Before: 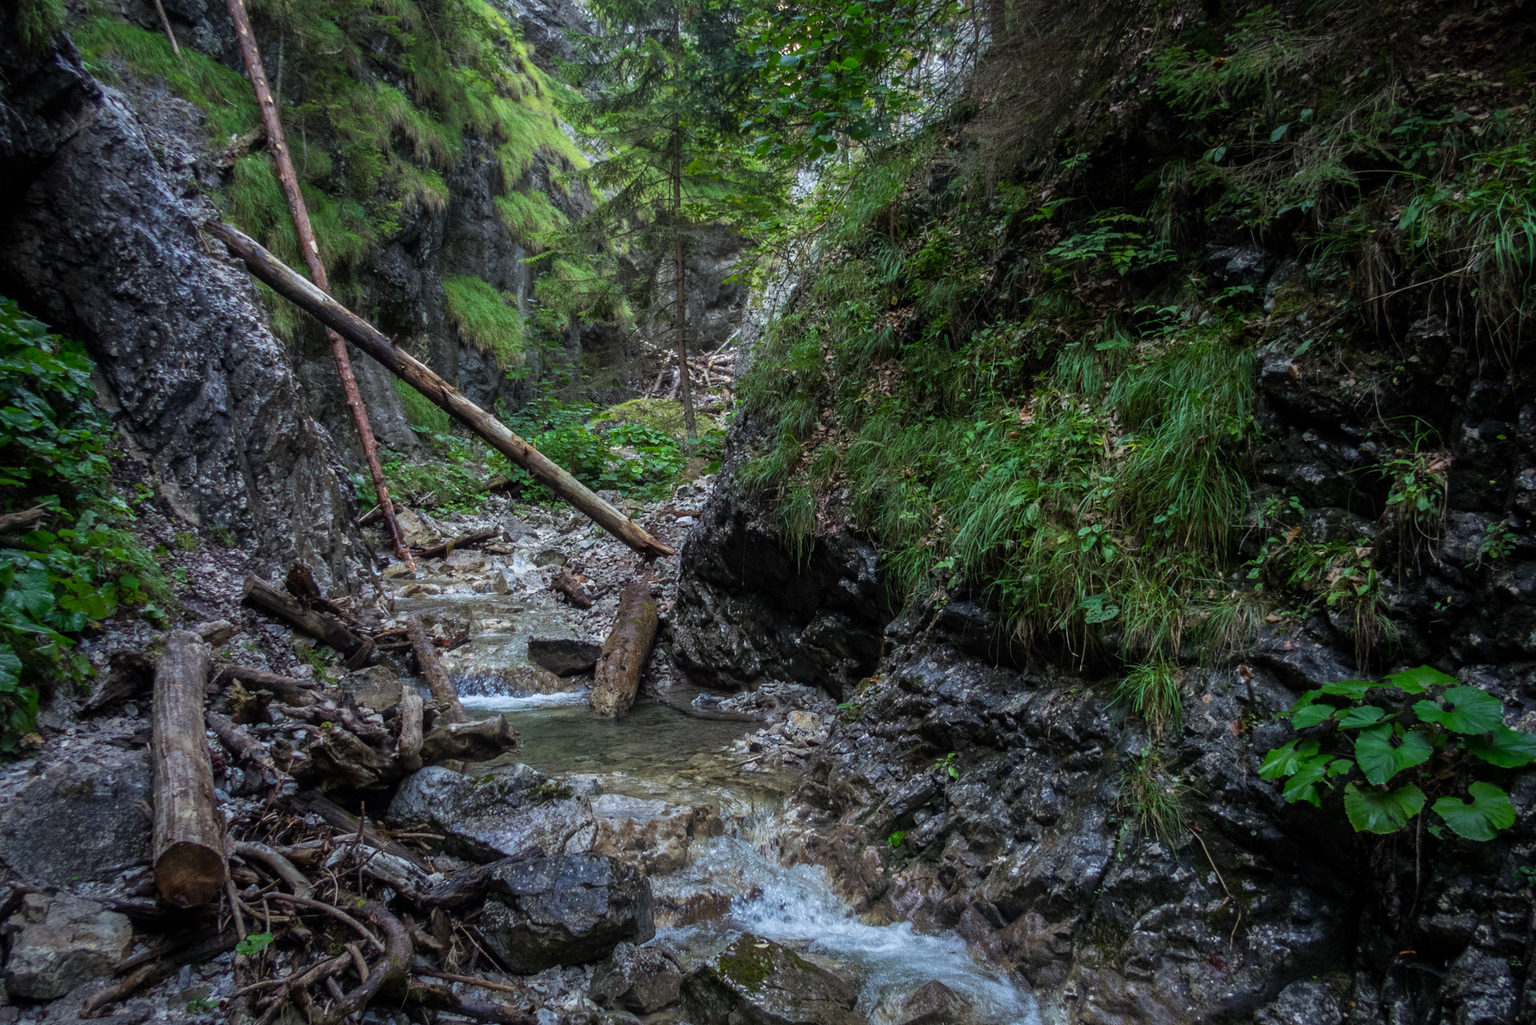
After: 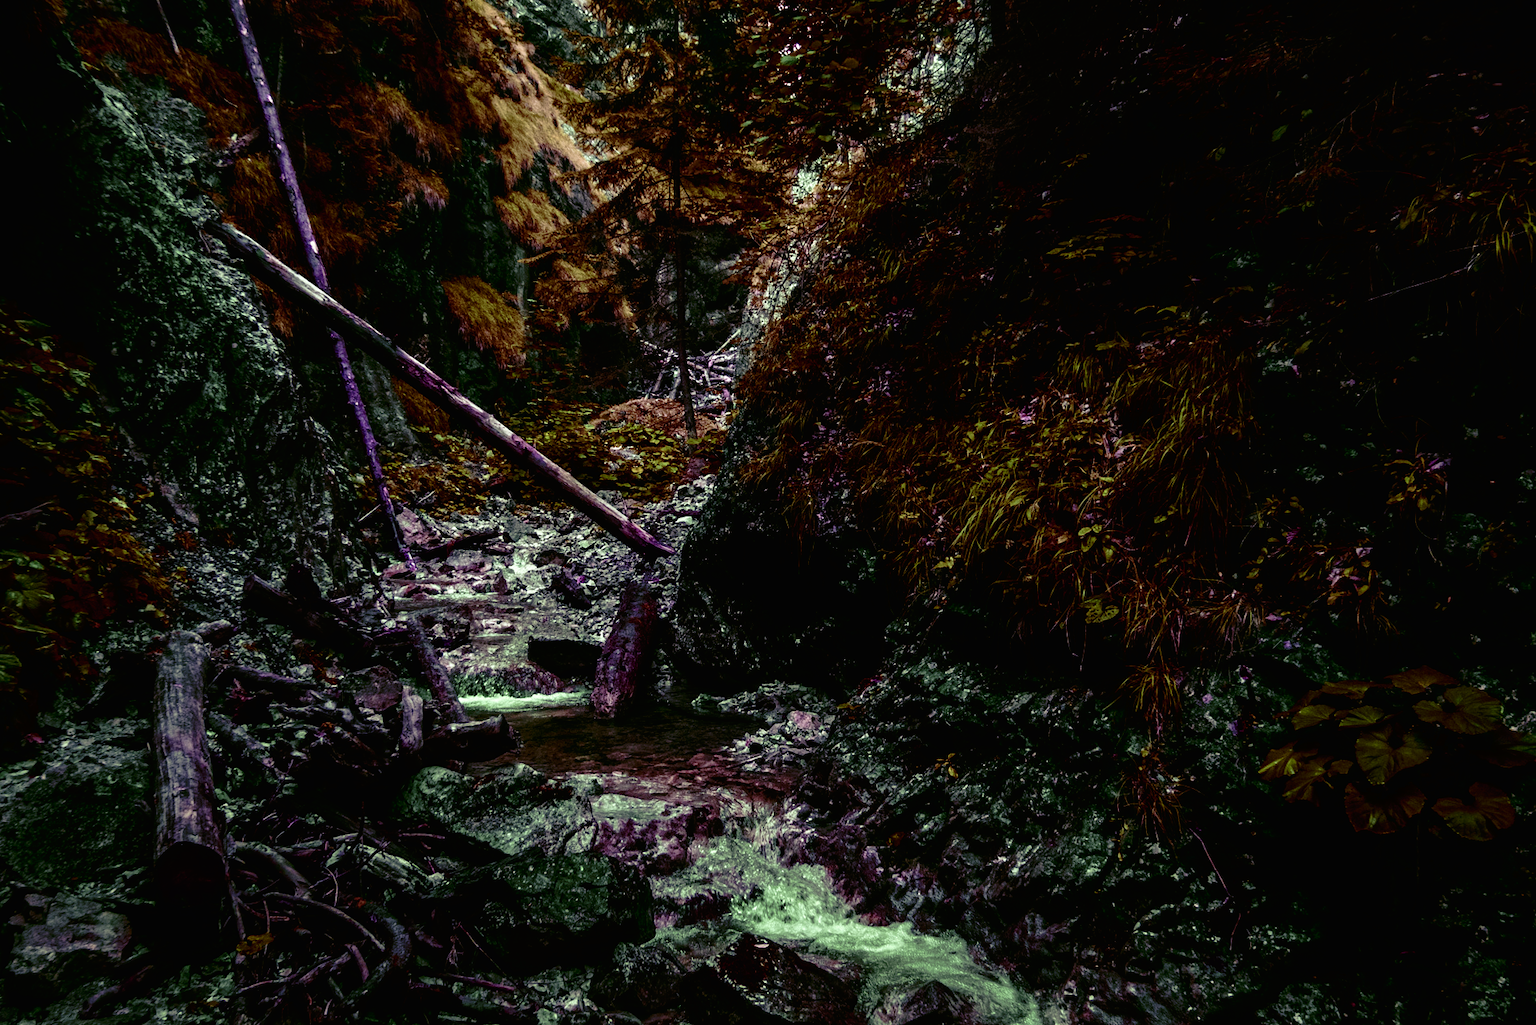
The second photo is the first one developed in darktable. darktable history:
tone curve: curves: ch0 [(0, 0) (0.003, 0.008) (0.011, 0.008) (0.025, 0.008) (0.044, 0.008) (0.069, 0.006) (0.1, 0.006) (0.136, 0.006) (0.177, 0.008) (0.224, 0.012) (0.277, 0.026) (0.335, 0.083) (0.399, 0.165) (0.468, 0.292) (0.543, 0.416) (0.623, 0.535) (0.709, 0.692) (0.801, 0.853) (0.898, 0.981) (1, 1)], preserve colors none
color look up table: target L [97.23, 97.43, 76.68, 85.68, 84.07, 81.73, 78.16, 70.56, 56.93, 44.95, 48.63, 21.68, 200, 74.68, 72.92, 63.97, 63.36, 58.64, 46.18, 44.21, 35.65, 30.37, 32.96, 7.491, 17.58, 81.34, 71.39, 71.23, 64.43, 55.89, 55.52, 50.14, 52.31, 58.42, 47.68, 61.93, 38.66, 36.14, 44, 0.168, 19.33, 0.091, 88.83, 76.48, 65.85, 63.21, 41.59, 31.03, 23.81], target a [-0.299, 0.947, 12.26, -26.56, 3.991, -20.03, -1.756, -4.609, -20.37, 10.01, 12.5, 17.08, 0, 20.73, 30.11, 19.15, 47.94, 52.54, 39.57, 26.74, 28.96, 22.41, 25.8, 44.98, 1.413, 2.499, 10.8, -10.72, -2.467, 26.68, 33.63, 21.64, -15.28, -17.01, -20.38, -17.53, 30.41, -0.294, -8.358, -0.068, 26.84, 0.423, -16.94, -33.61, -31.3, -32.98, -17.05, -11.03, -23.26], target b [3.745, -0.691, 21.95, 46.45, 7.376, 48.83, 41.62, 25.68, 29.17, 16.77, -0.068, 36.97, 0, -21.85, -17.08, -14.3, -34.85, -27.78, -62.7, -34.22, -43.09, -34.09, -17.38, -35.34, -3.55, -14.71, -27.69, 8.809, 1.458, -50.64, -50.83, -37.72, 13.36, 1.441, 22.09, -10.18, -48.95, 0.949, -3.311, 0.249, -27.69, -0.122, 13.49, 43.88, 35.1, 33.26, 19.25, 17.43, 40.52], num patches 49
